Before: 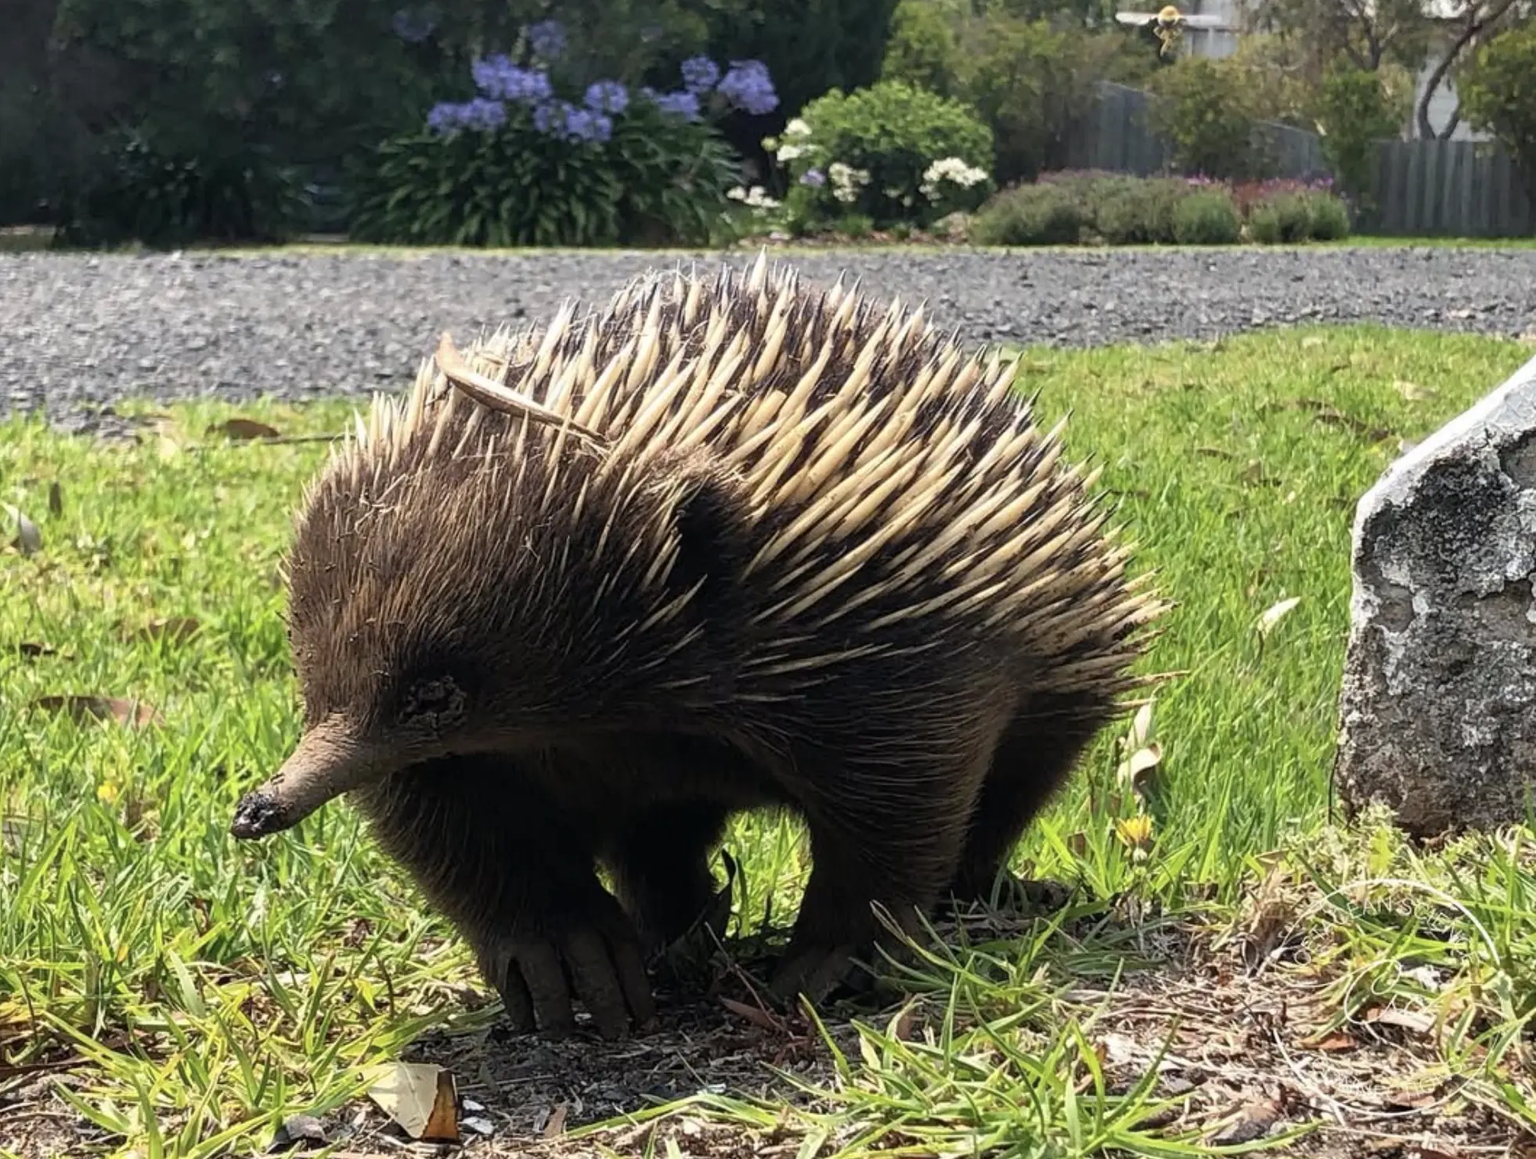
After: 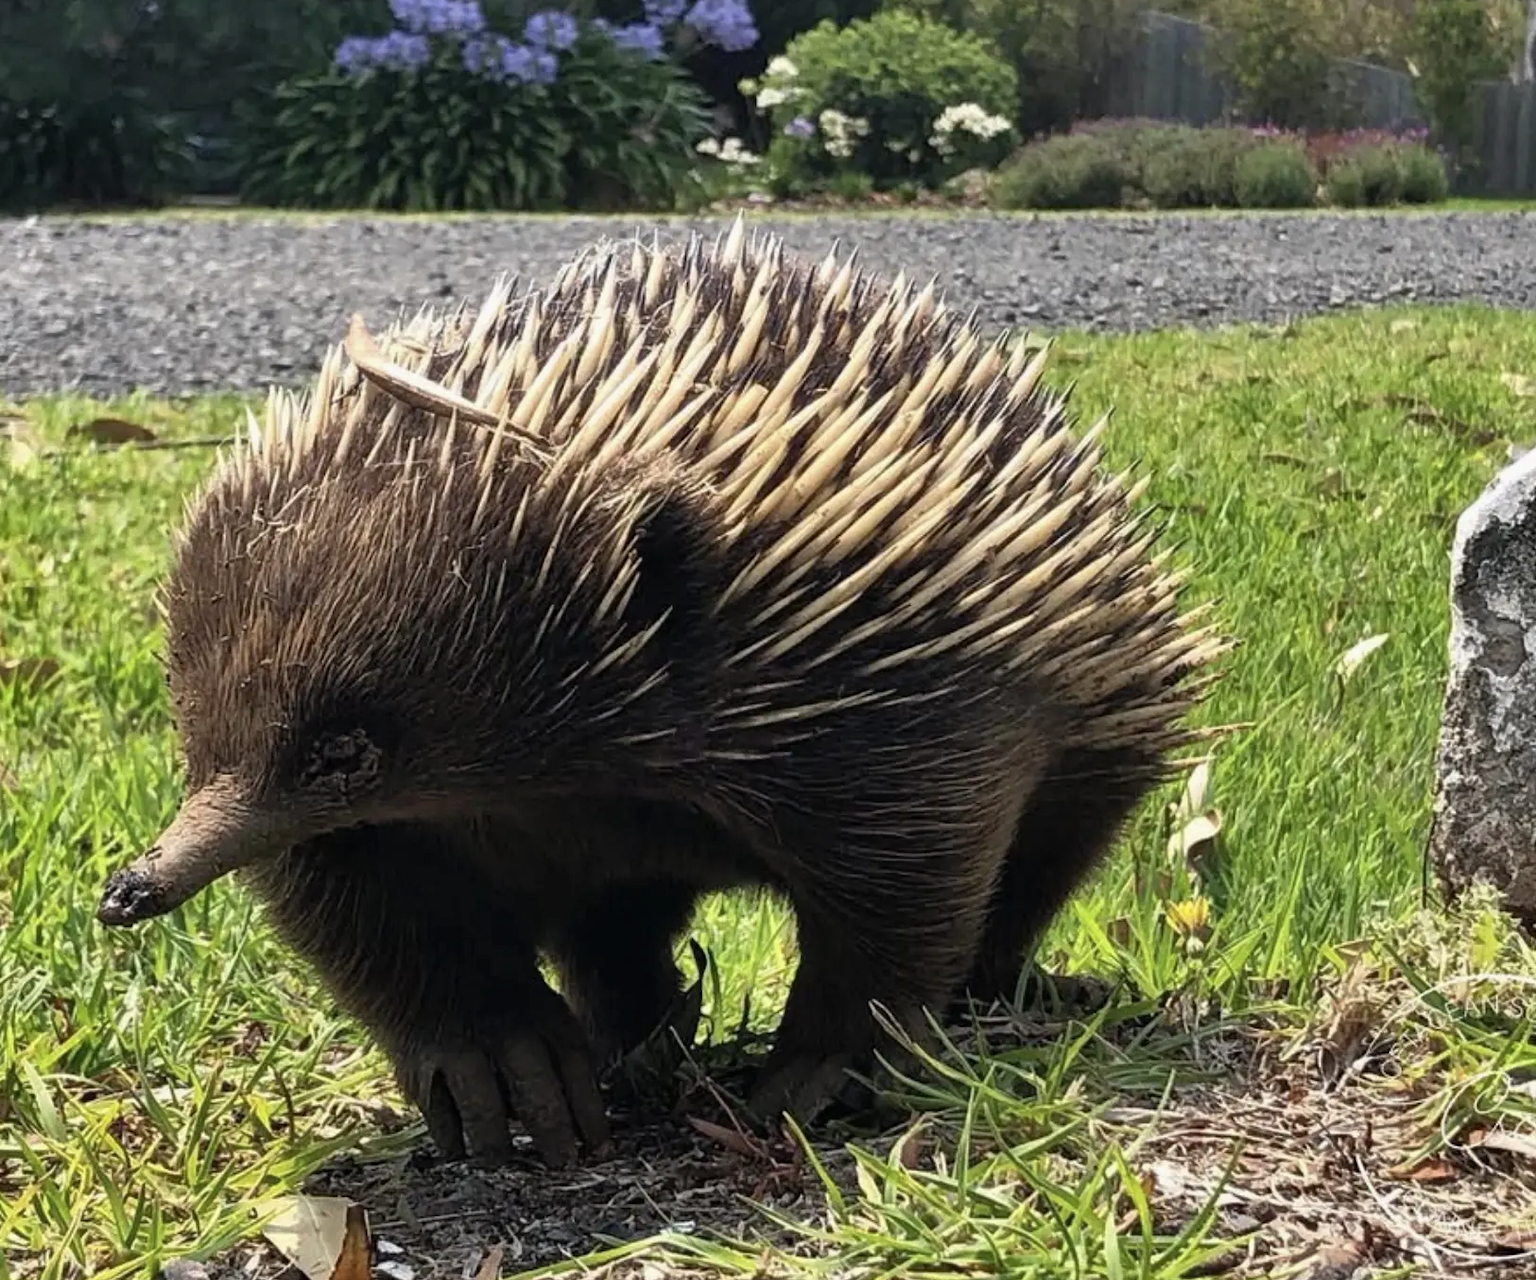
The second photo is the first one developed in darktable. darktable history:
base curve: curves: ch0 [(0, 0) (0.303, 0.277) (1, 1)]
shadows and highlights: shadows 43.71, white point adjustment -1.46, soften with gaussian
crop: left 9.807%, top 6.259%, right 7.334%, bottom 2.177%
